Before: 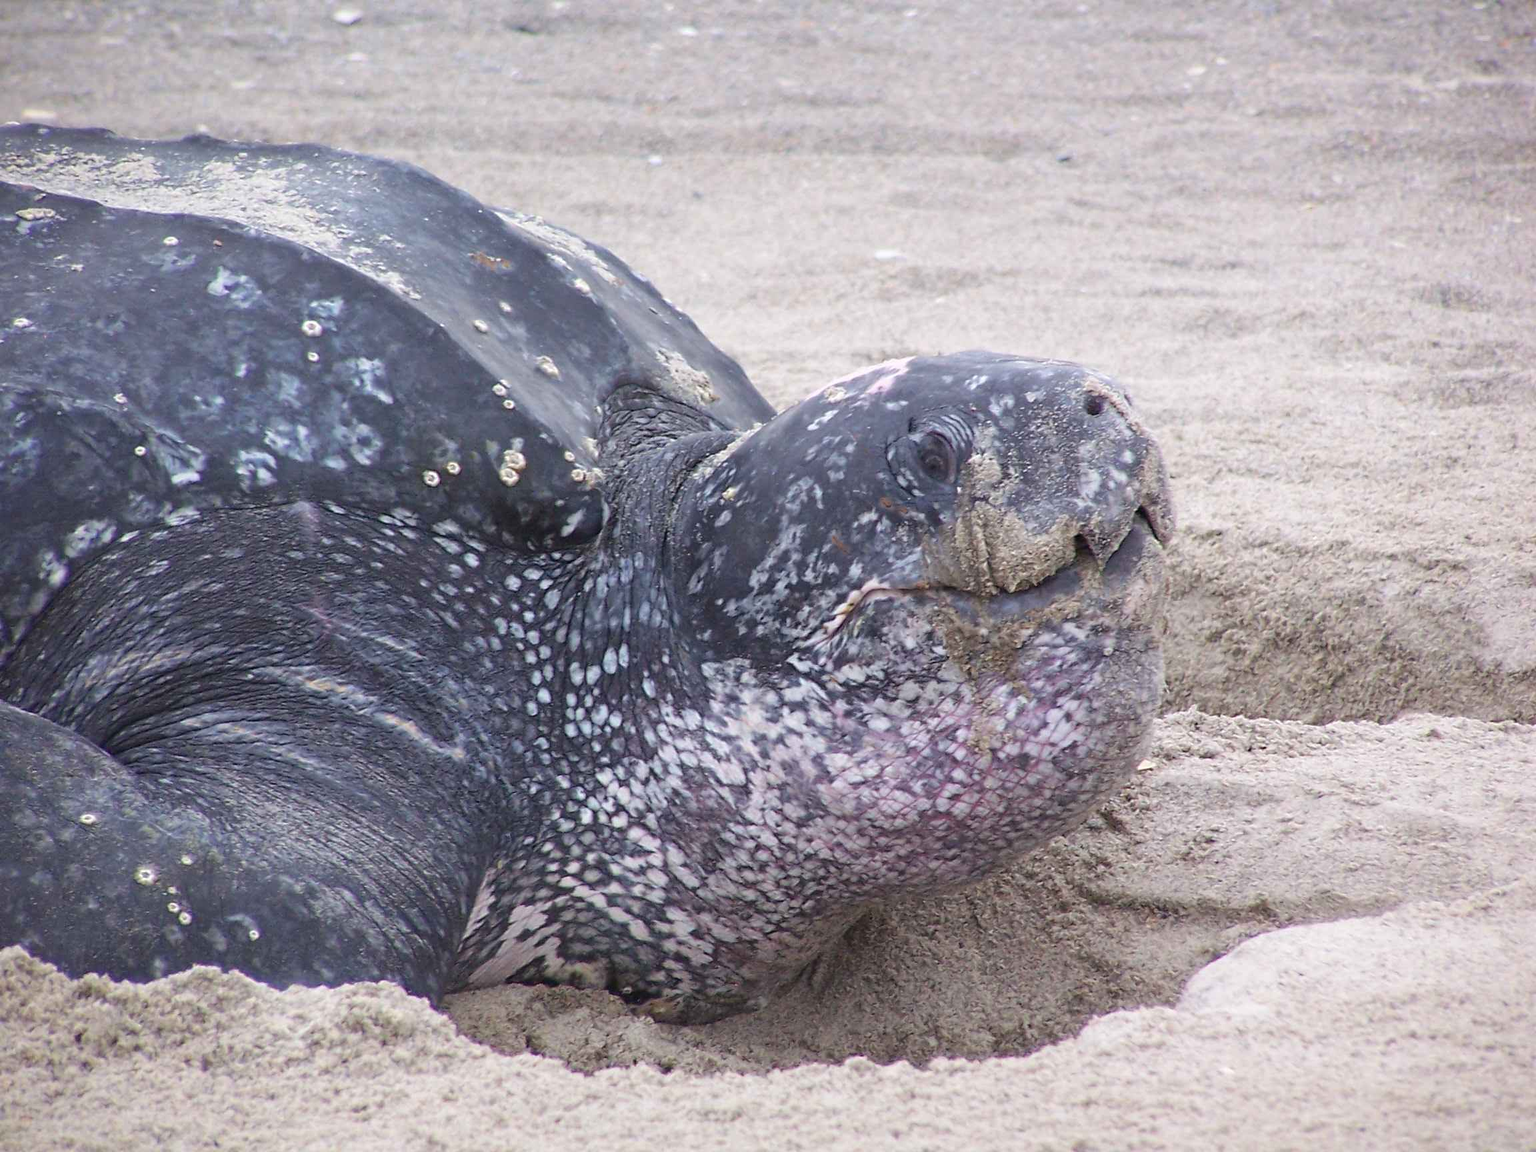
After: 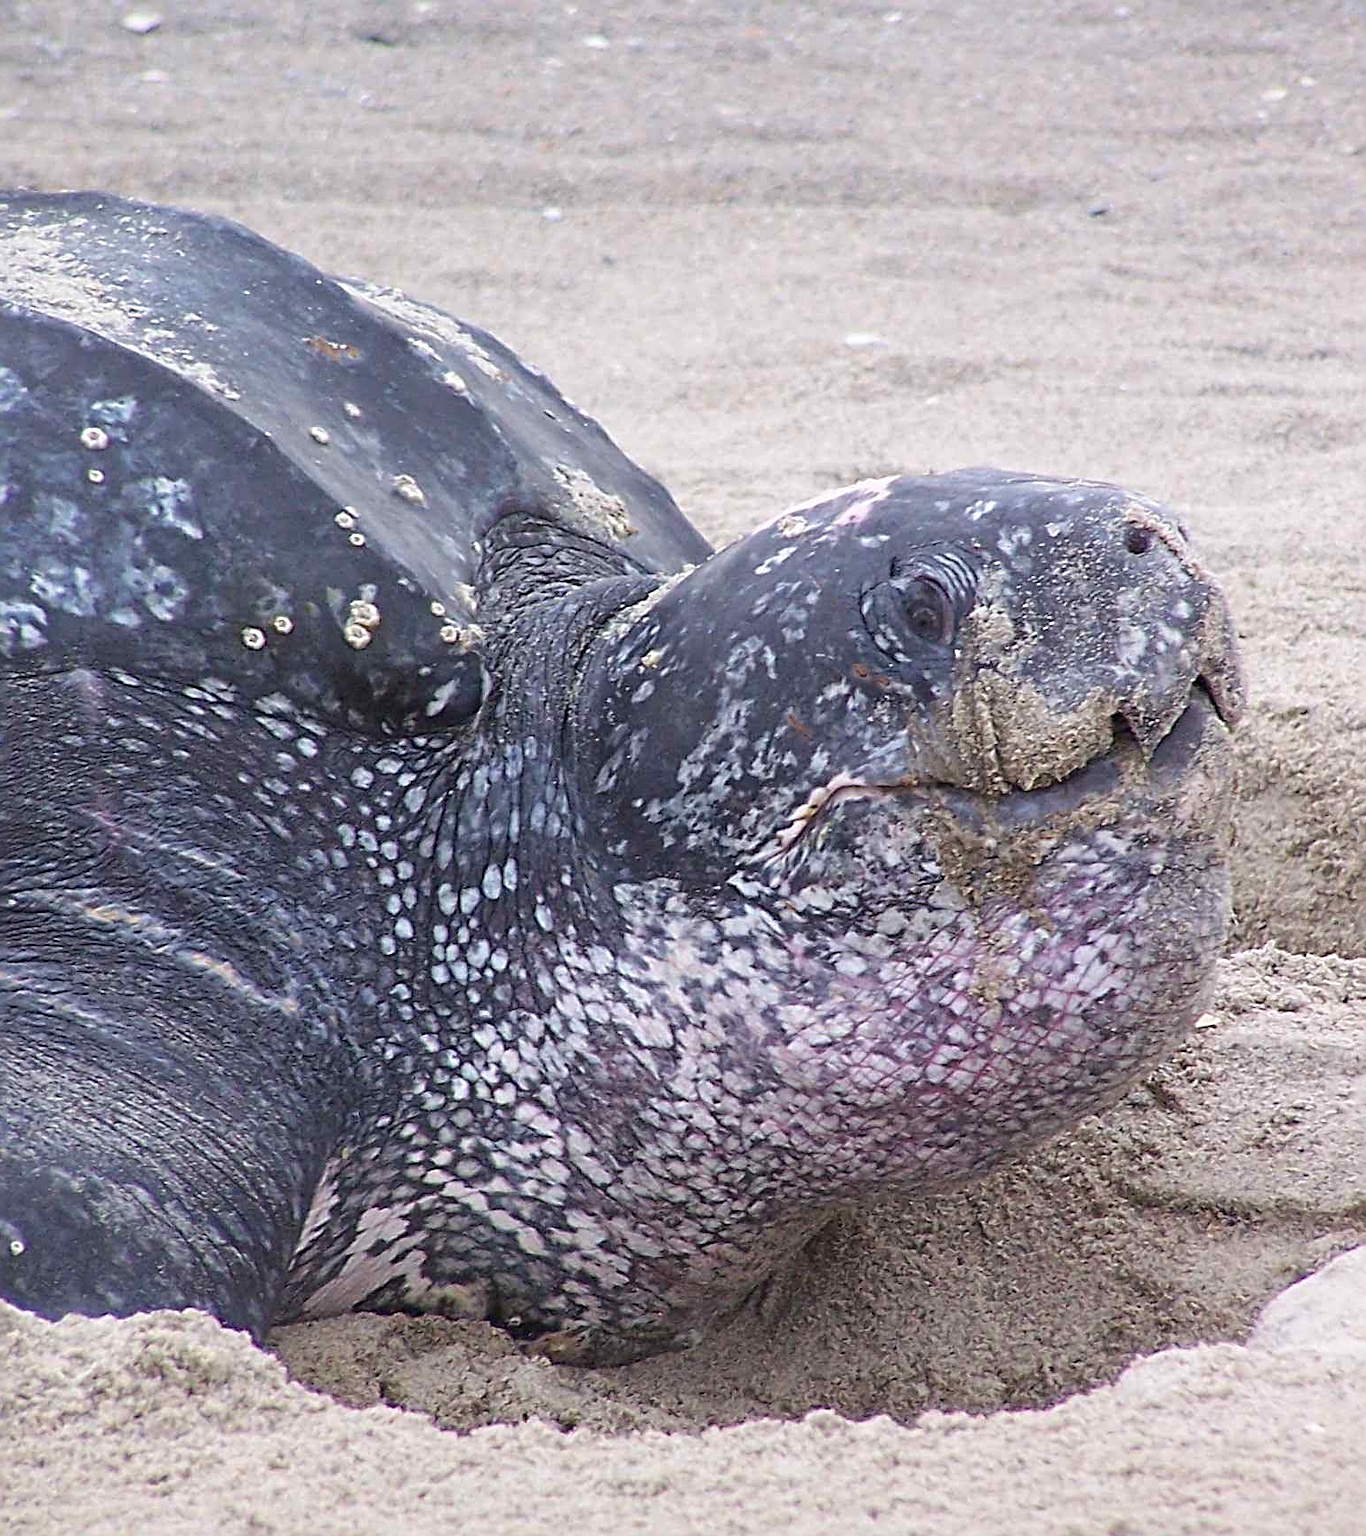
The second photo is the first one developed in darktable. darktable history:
contrast brightness saturation: saturation 0.1
crop and rotate: left 15.754%, right 17.579%
sharpen: radius 3.025, amount 0.757
